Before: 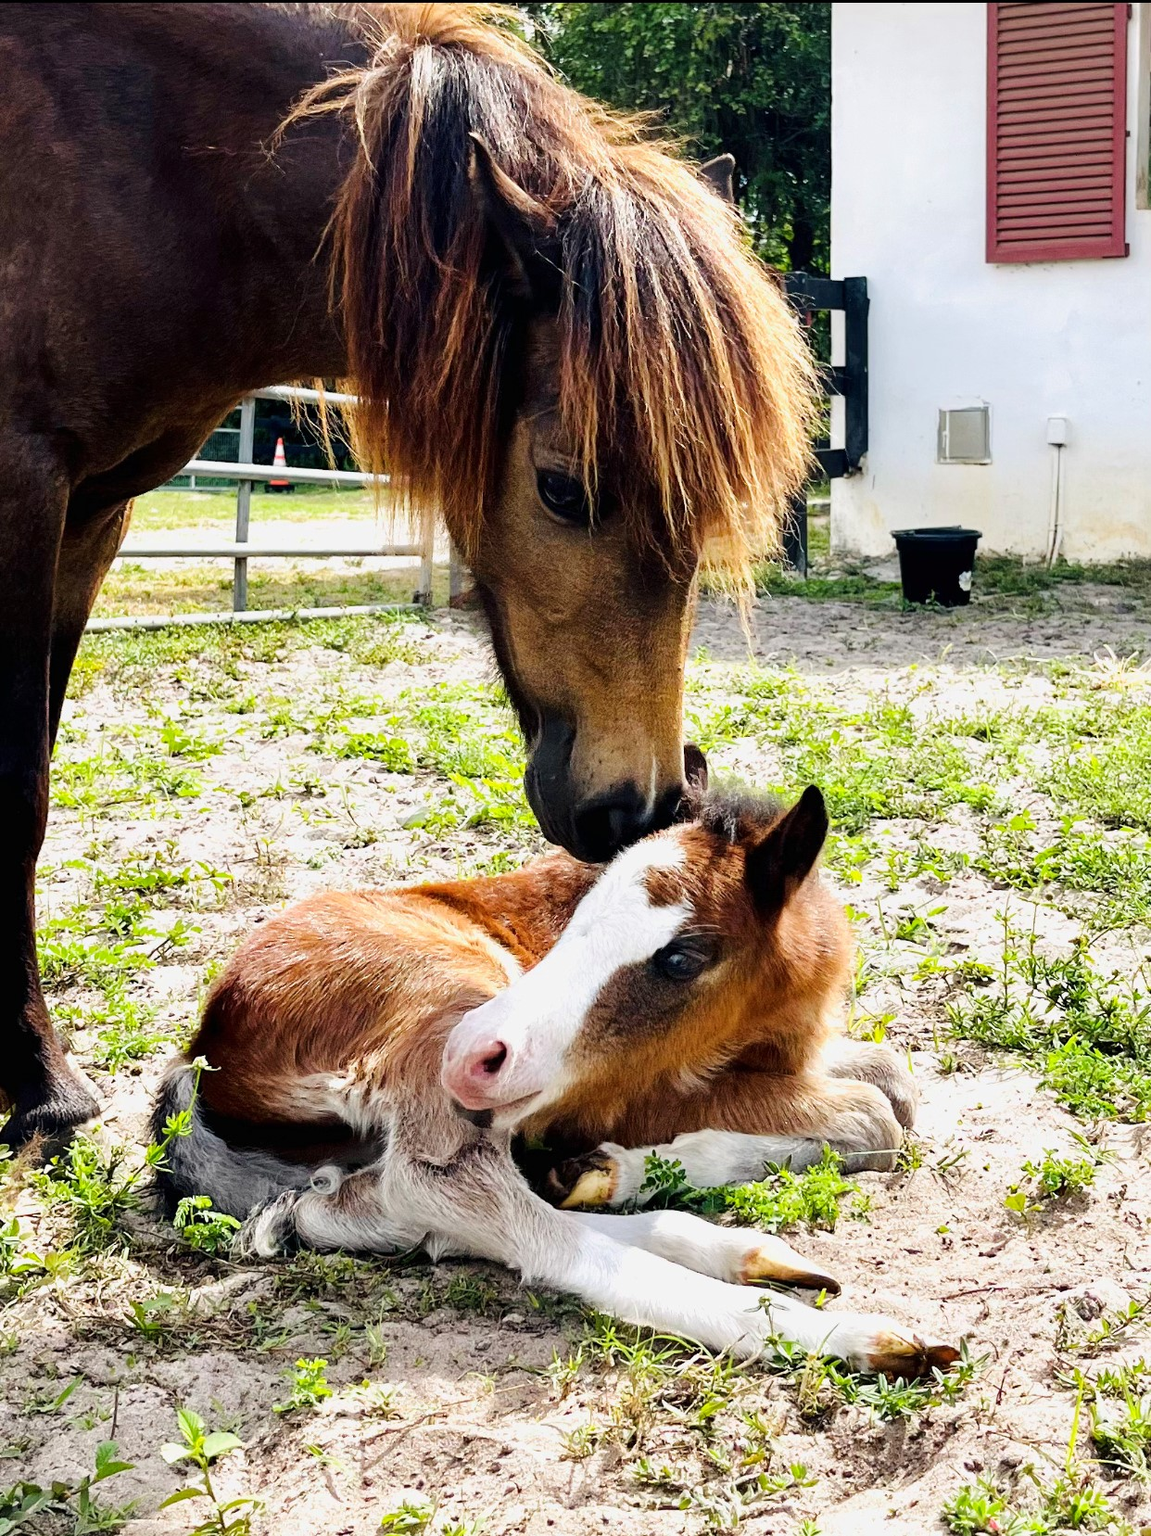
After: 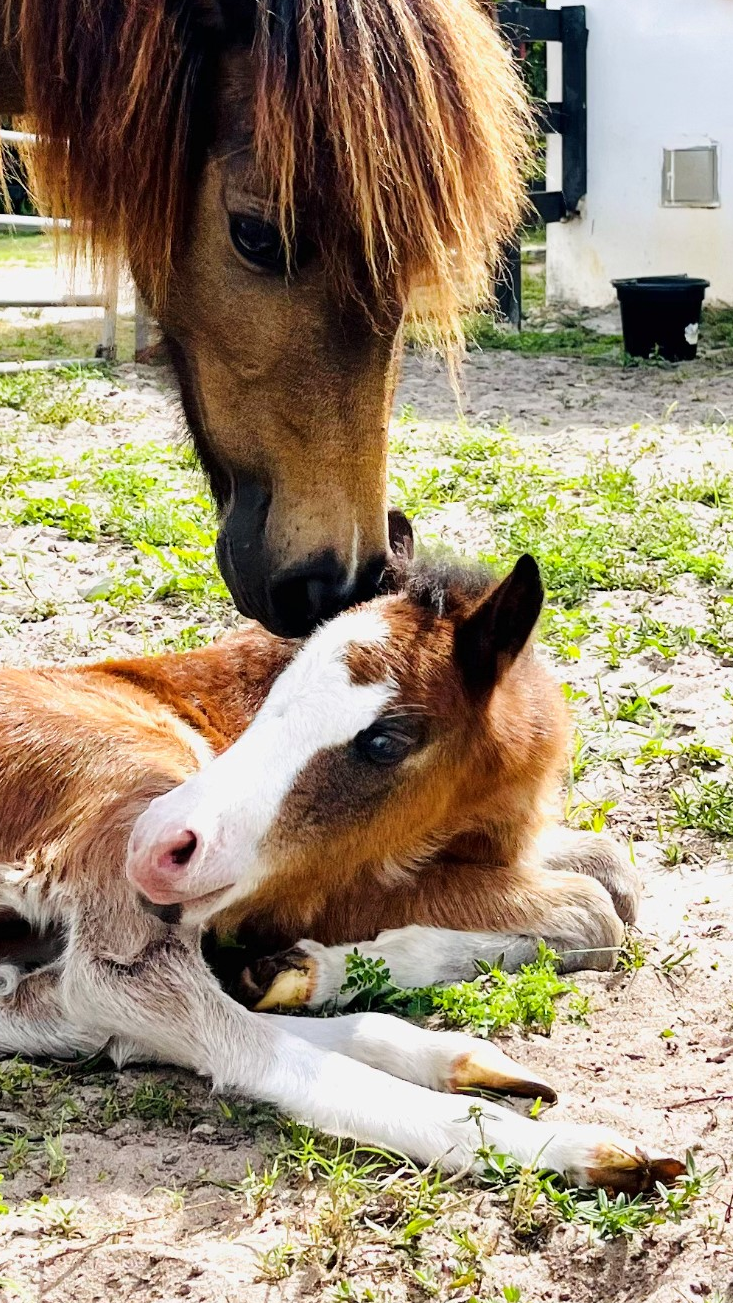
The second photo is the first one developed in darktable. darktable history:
crop and rotate: left 28.256%, top 17.734%, right 12.656%, bottom 3.573%
